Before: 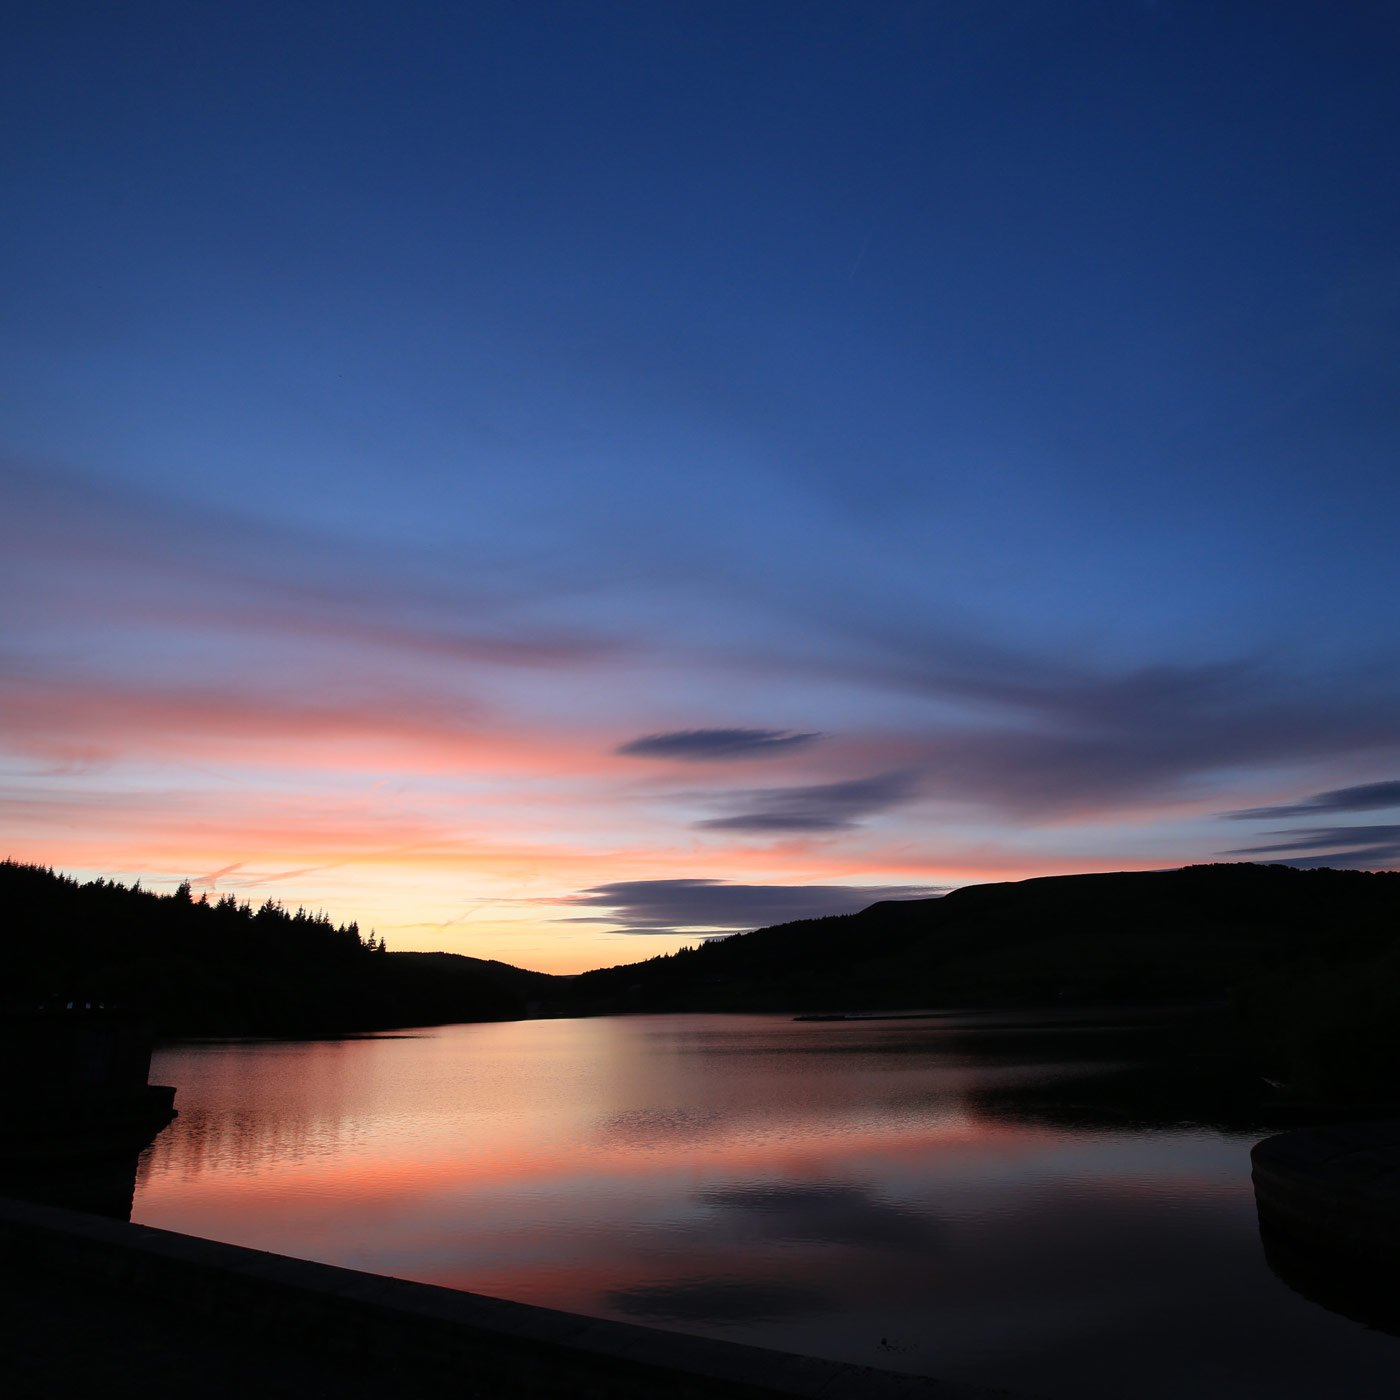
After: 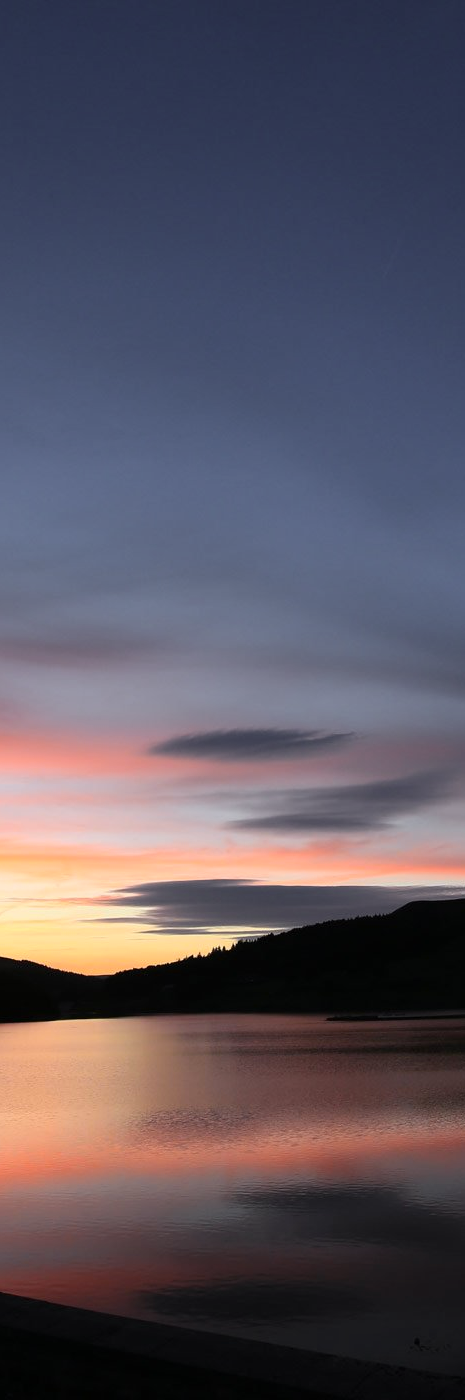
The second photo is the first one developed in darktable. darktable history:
crop: left 33.36%, right 33.36%
color zones: curves: ch1 [(0.25, 0.61) (0.75, 0.248)]
